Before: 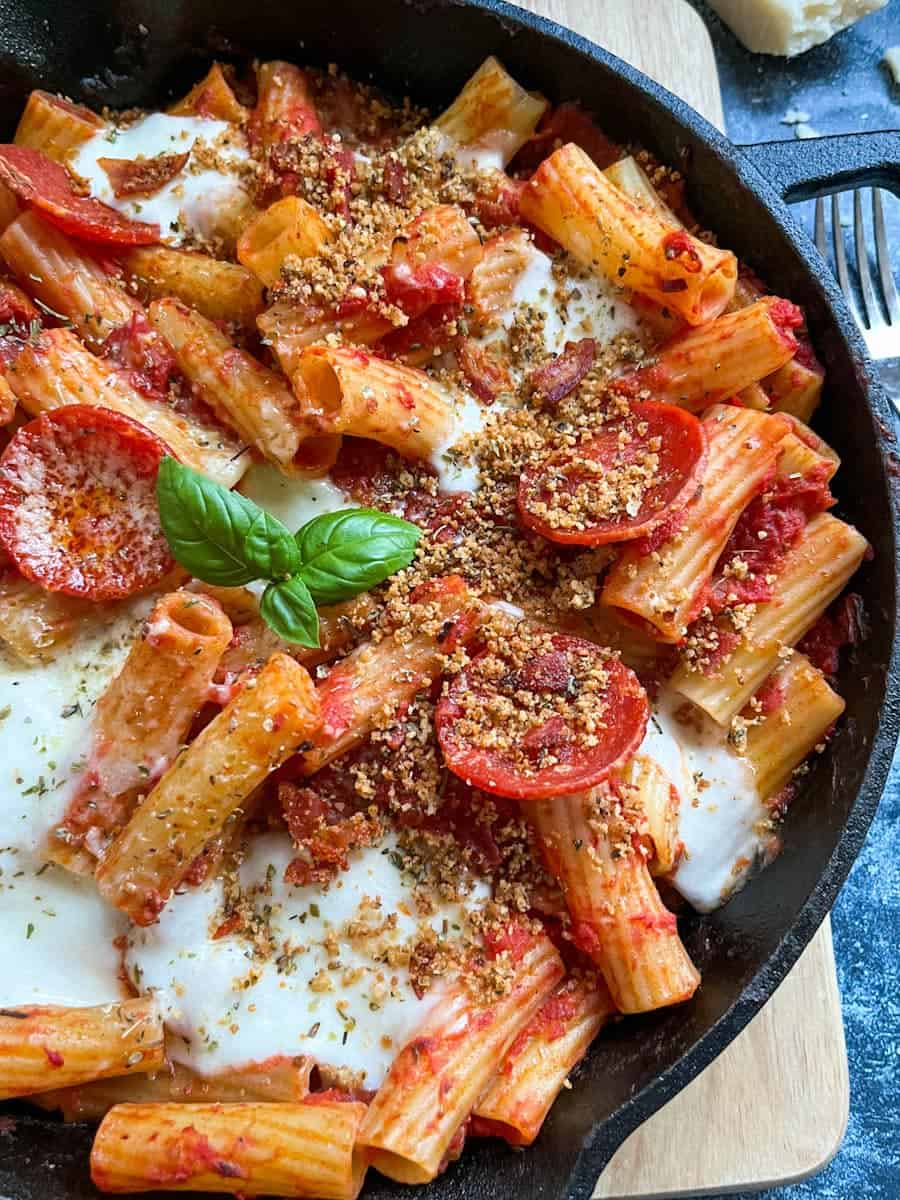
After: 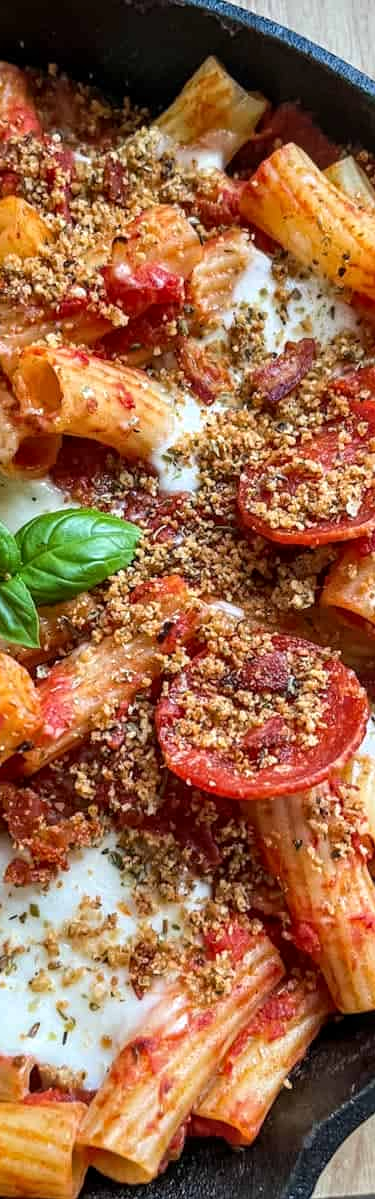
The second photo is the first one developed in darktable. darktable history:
crop: left 31.207%, right 27.05%
local contrast: on, module defaults
